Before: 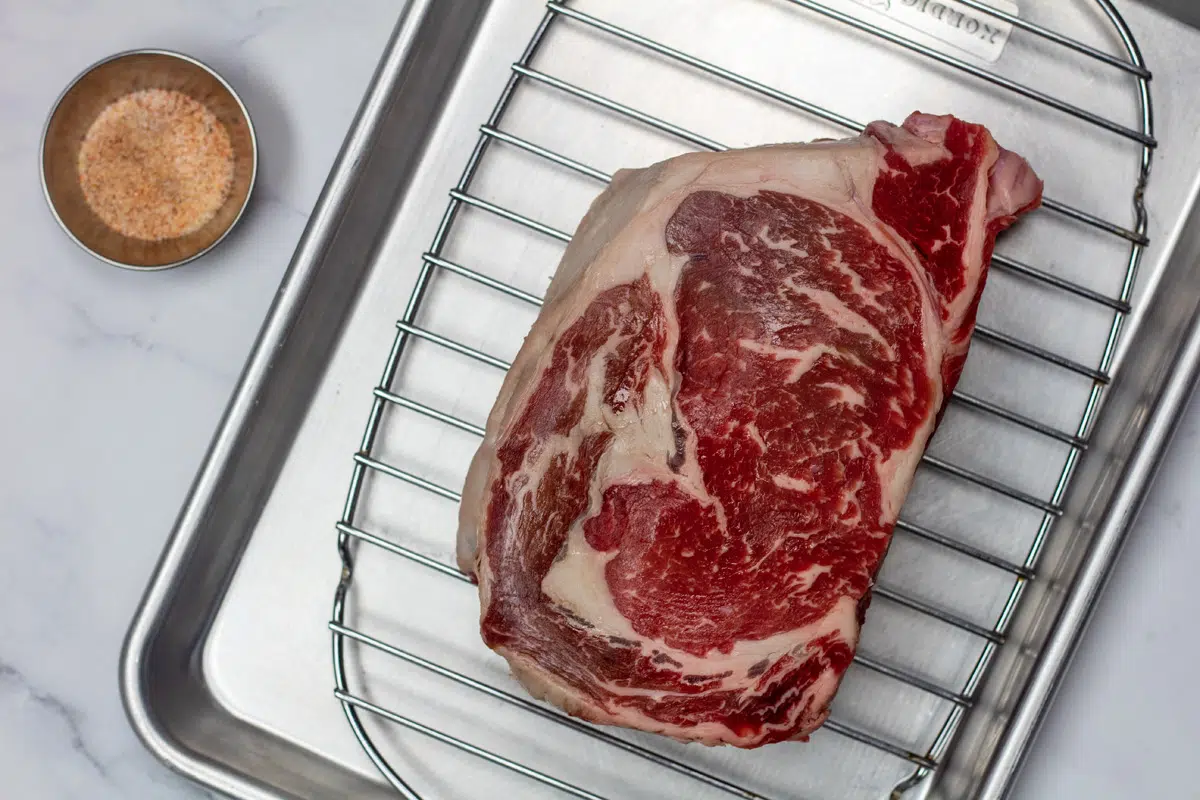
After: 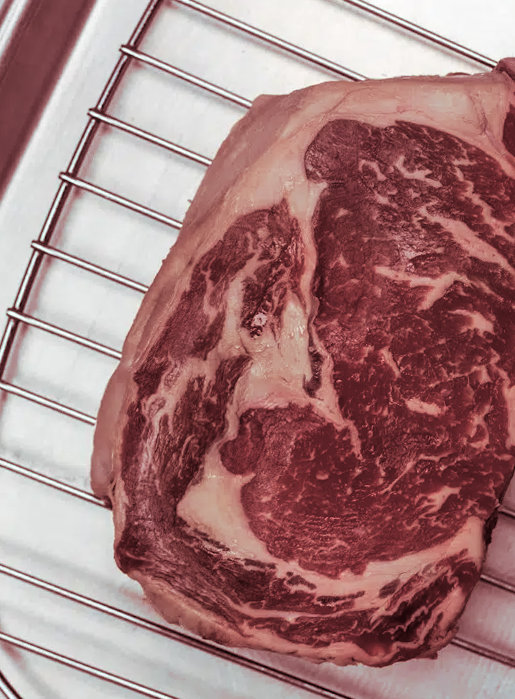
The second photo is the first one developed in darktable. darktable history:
split-toning: highlights › saturation 0, balance -61.83
crop: left 33.452%, top 6.025%, right 23.155%
rotate and perspective: rotation 0.679°, lens shift (horizontal) 0.136, crop left 0.009, crop right 0.991, crop top 0.078, crop bottom 0.95
